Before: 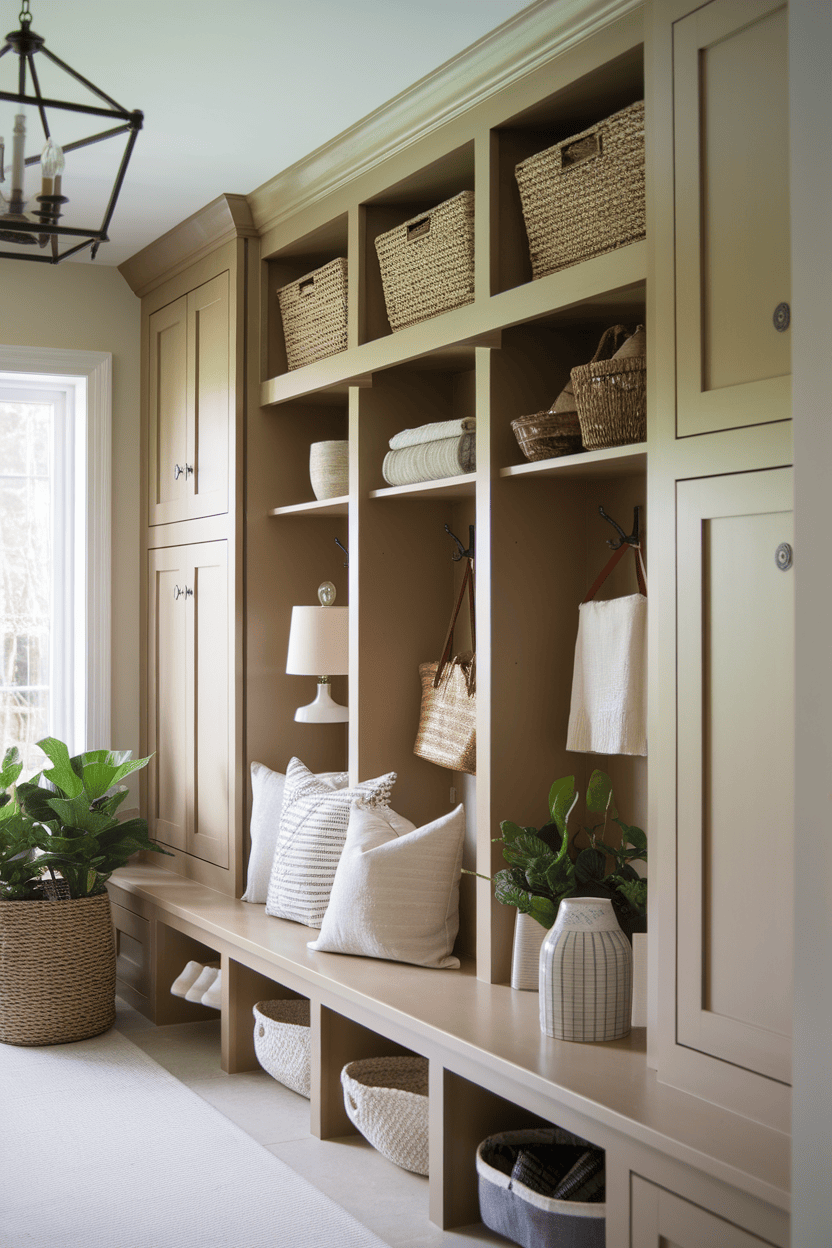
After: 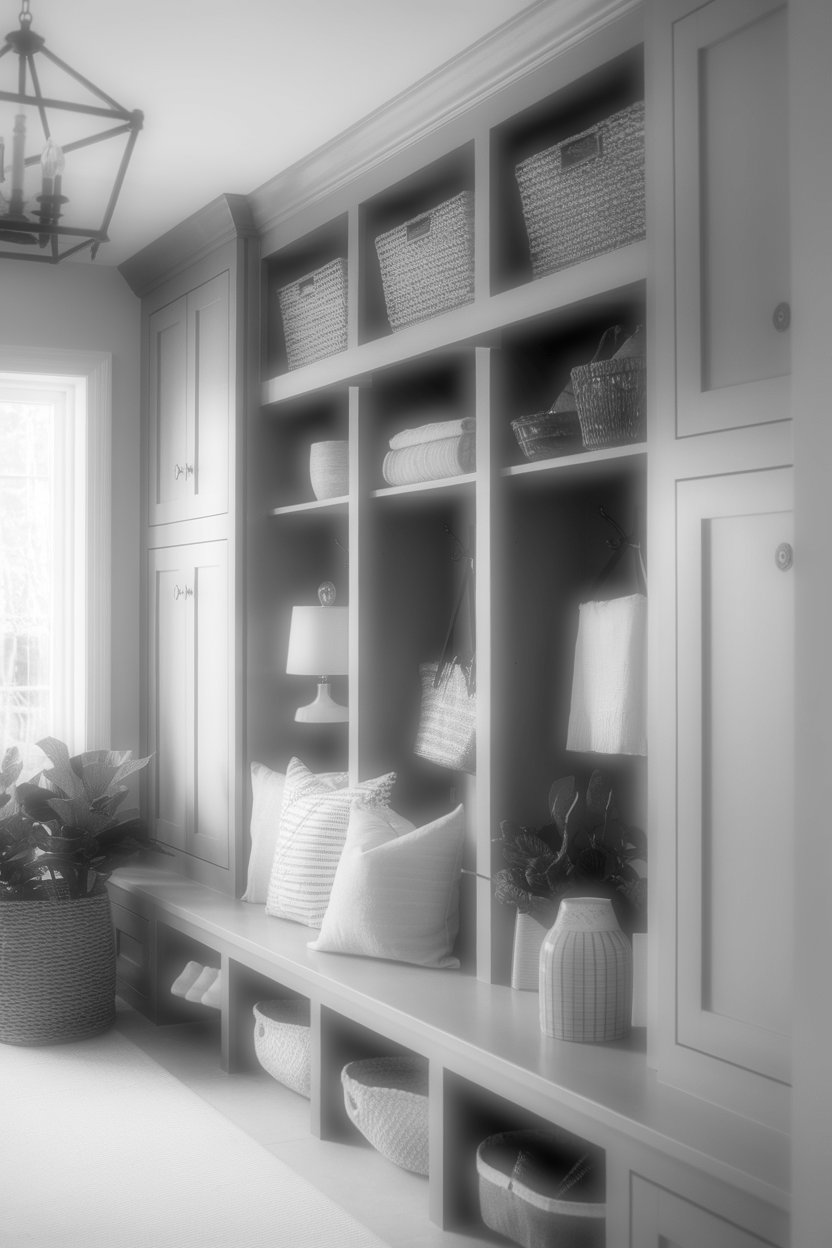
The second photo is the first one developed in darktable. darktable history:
monochrome: on, module defaults
contrast brightness saturation: contrast 0.05
exposure: black level correction 0.007, compensate highlight preservation false
color balance rgb: perceptual saturation grading › global saturation 24.74%, perceptual saturation grading › highlights -51.22%, perceptual saturation grading › mid-tones 19.16%, perceptual saturation grading › shadows 60.98%, global vibrance 50%
soften: on, module defaults
